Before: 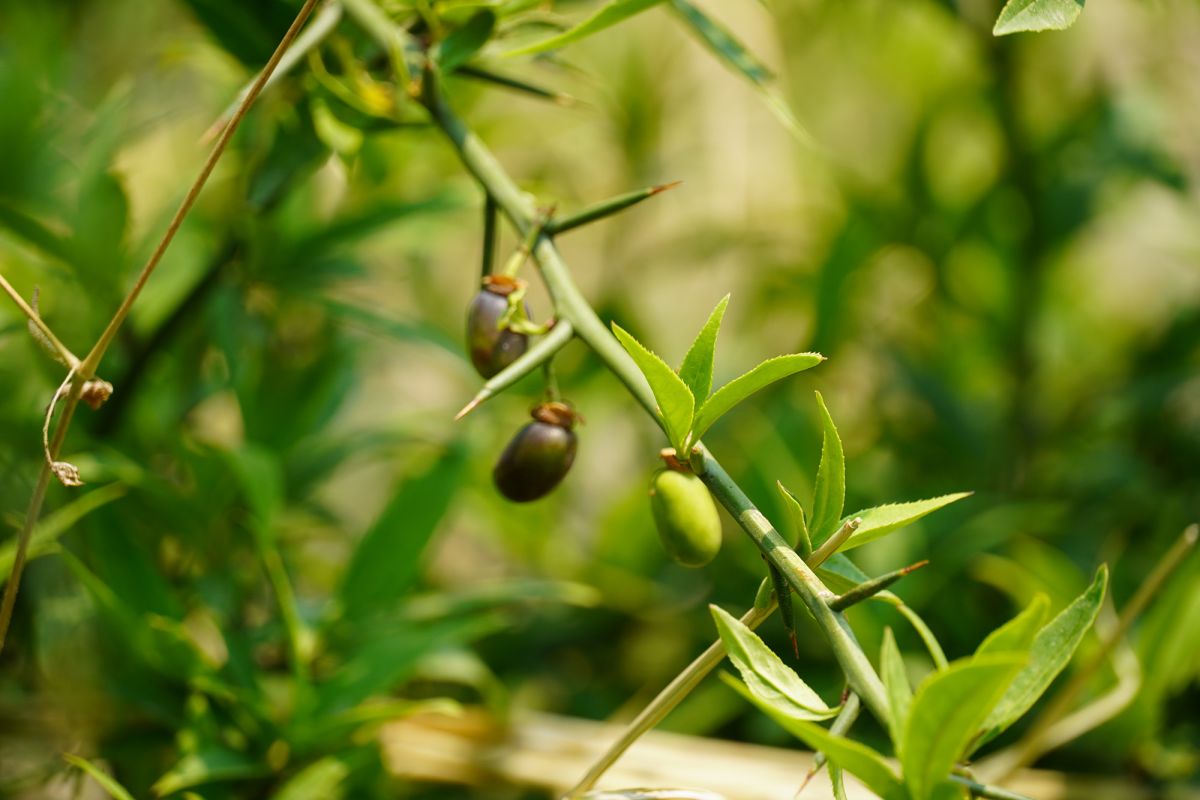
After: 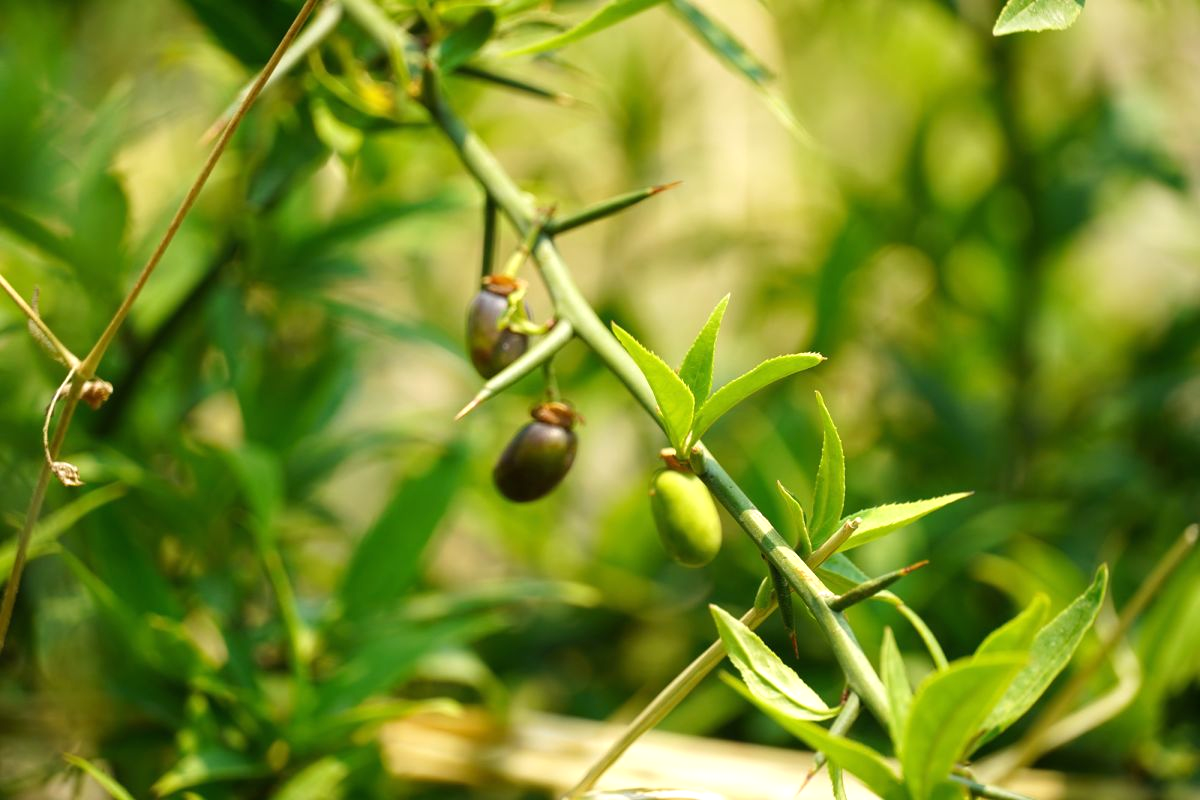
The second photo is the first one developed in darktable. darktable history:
exposure: black level correction 0, exposure 0.394 EV, compensate highlight preservation false
